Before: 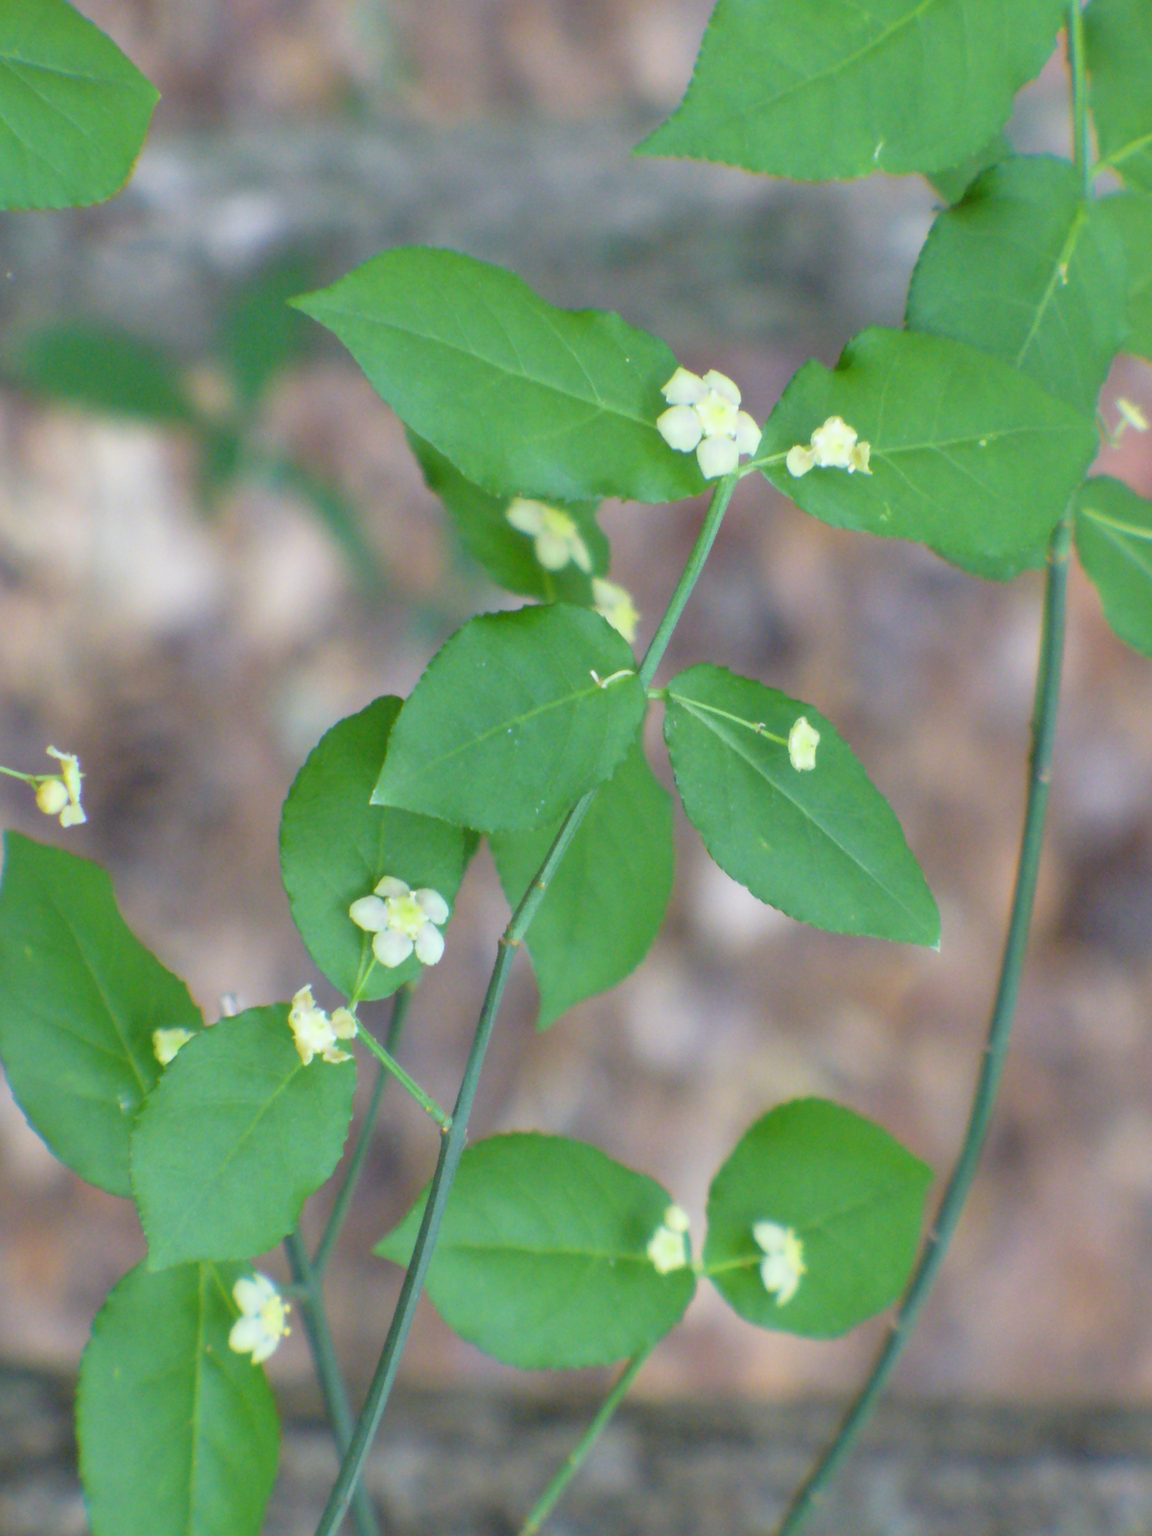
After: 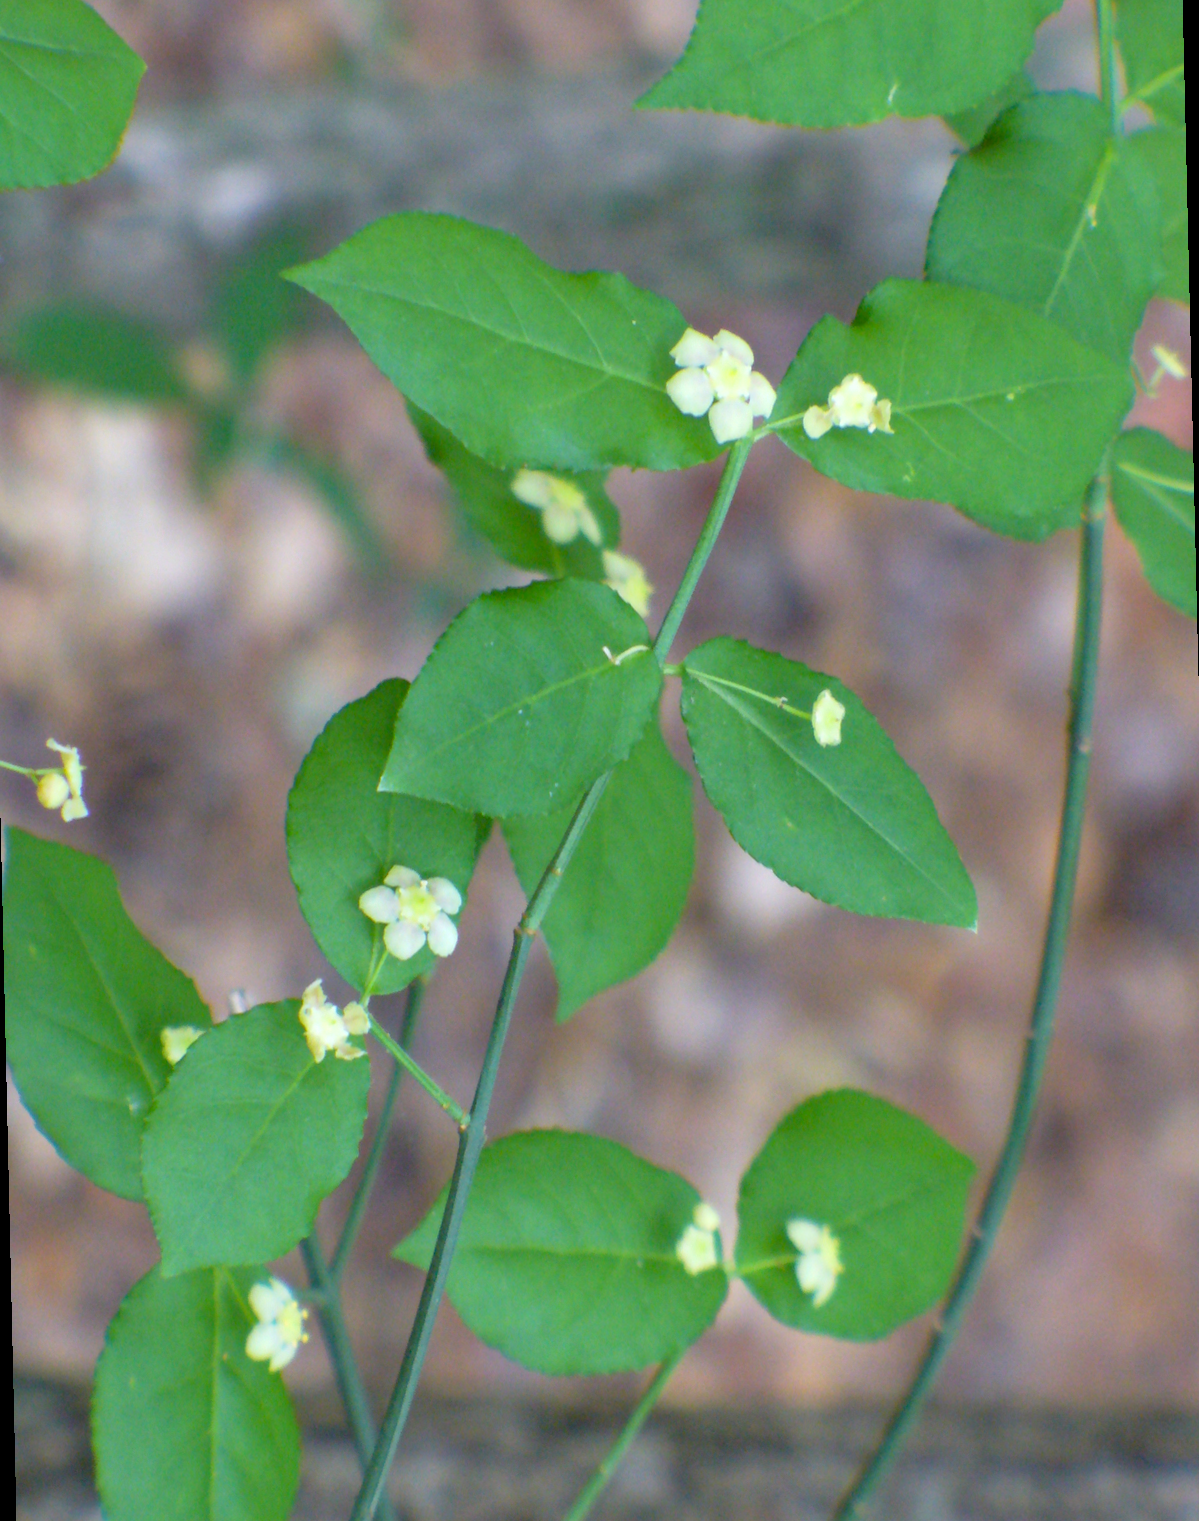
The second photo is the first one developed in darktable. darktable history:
rotate and perspective: rotation -1.32°, lens shift (horizontal) -0.031, crop left 0.015, crop right 0.985, crop top 0.047, crop bottom 0.982
haze removal: compatibility mode true, adaptive false
